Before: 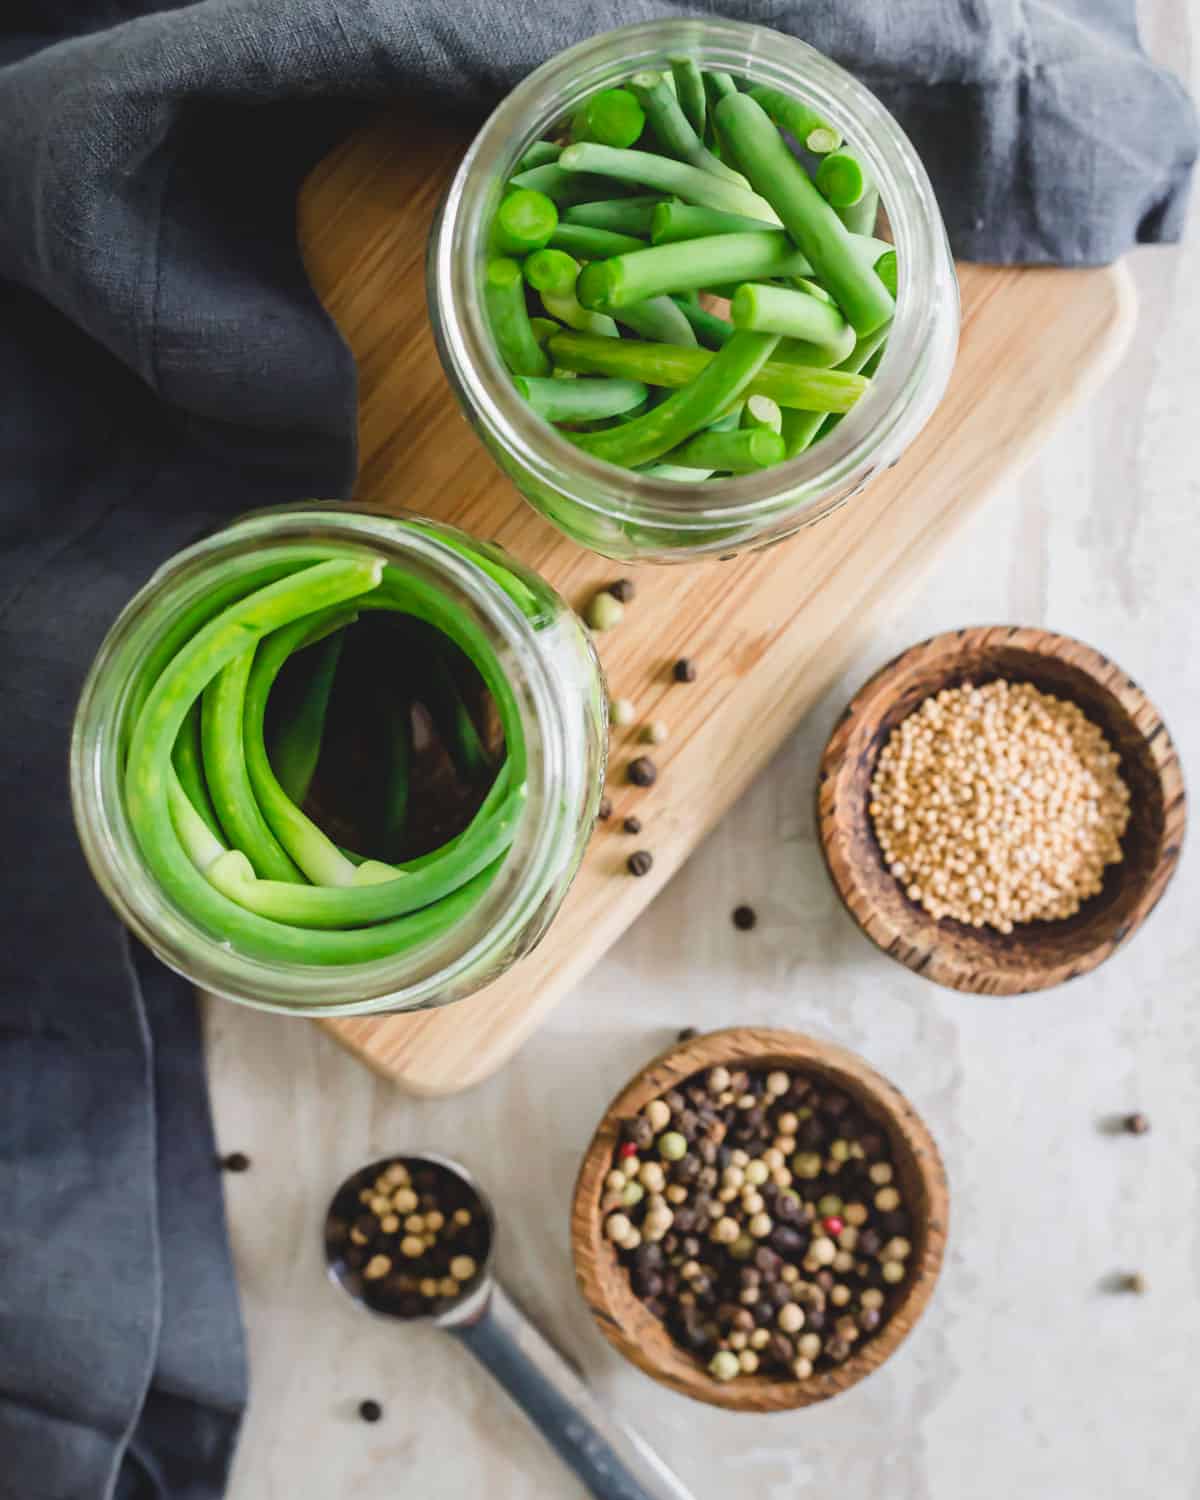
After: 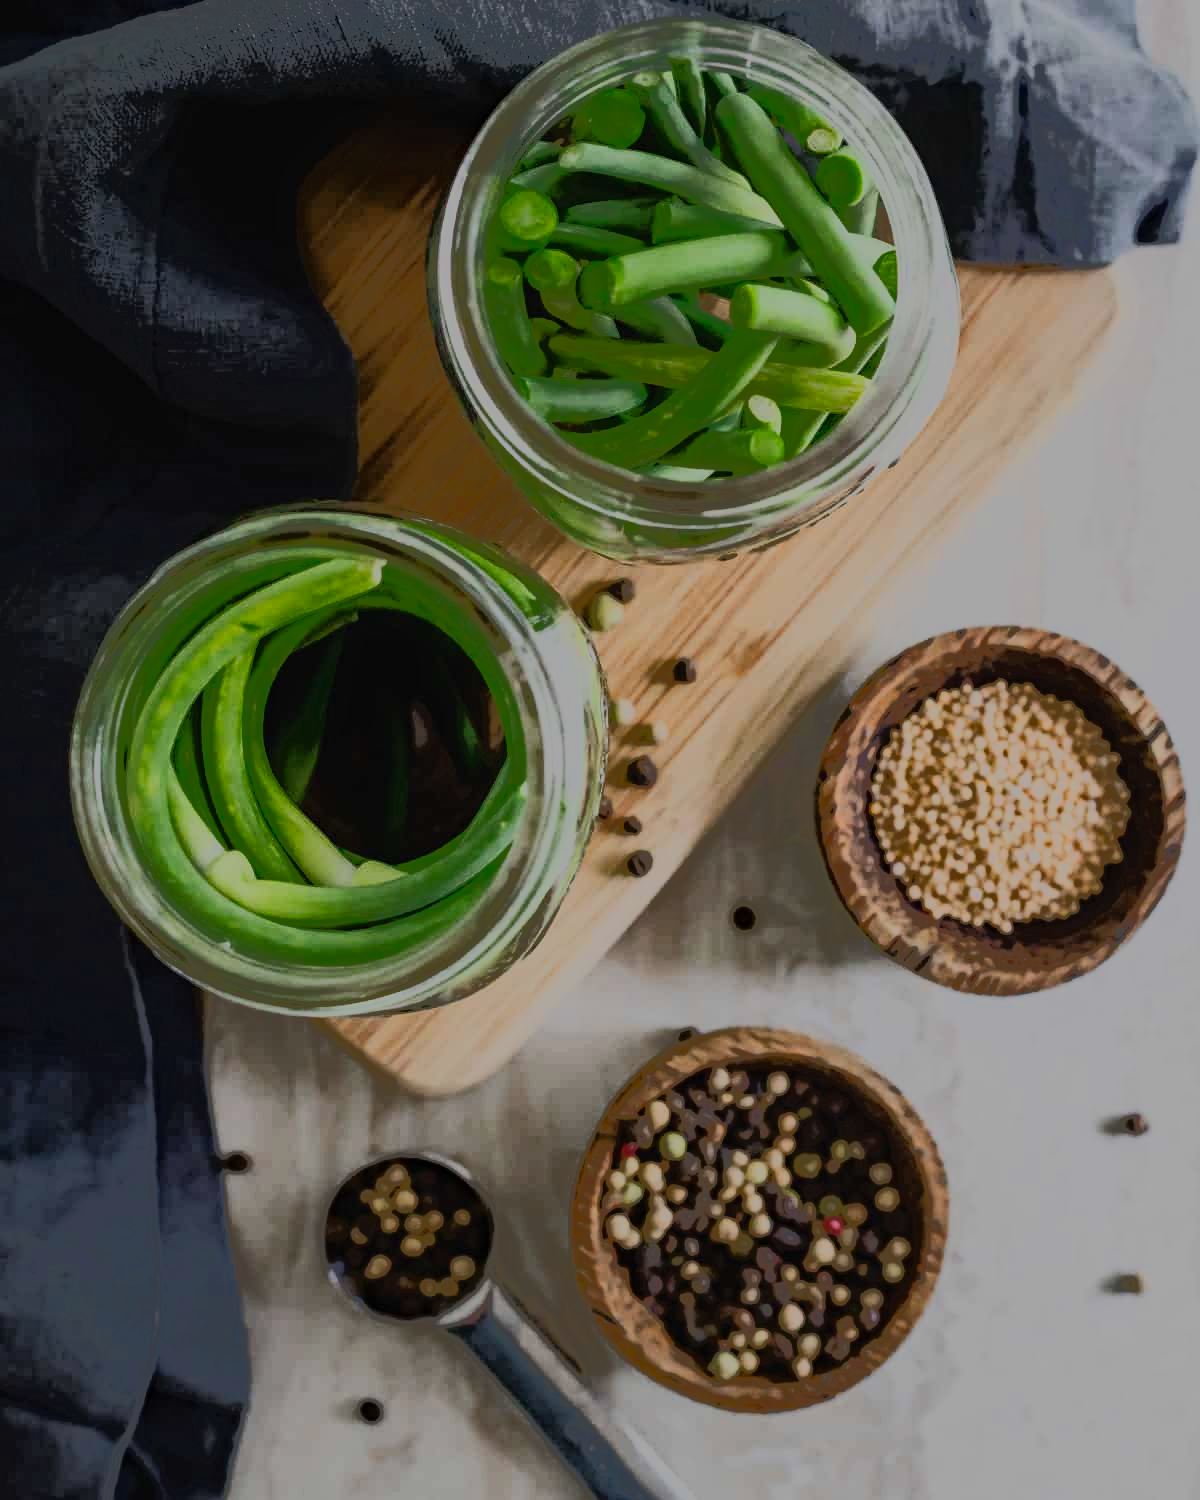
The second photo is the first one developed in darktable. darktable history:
haze removal: strength 0.297, distance 0.251, adaptive false
exposure: exposure -1.443 EV, compensate highlight preservation false
tone equalizer: -7 EV -0.595 EV, -6 EV 0.977 EV, -5 EV -0.44 EV, -4 EV 0.44 EV, -3 EV 0.432 EV, -2 EV 0.142 EV, -1 EV -0.14 EV, +0 EV -0.399 EV, edges refinement/feathering 500, mask exposure compensation -1.57 EV, preserve details no
